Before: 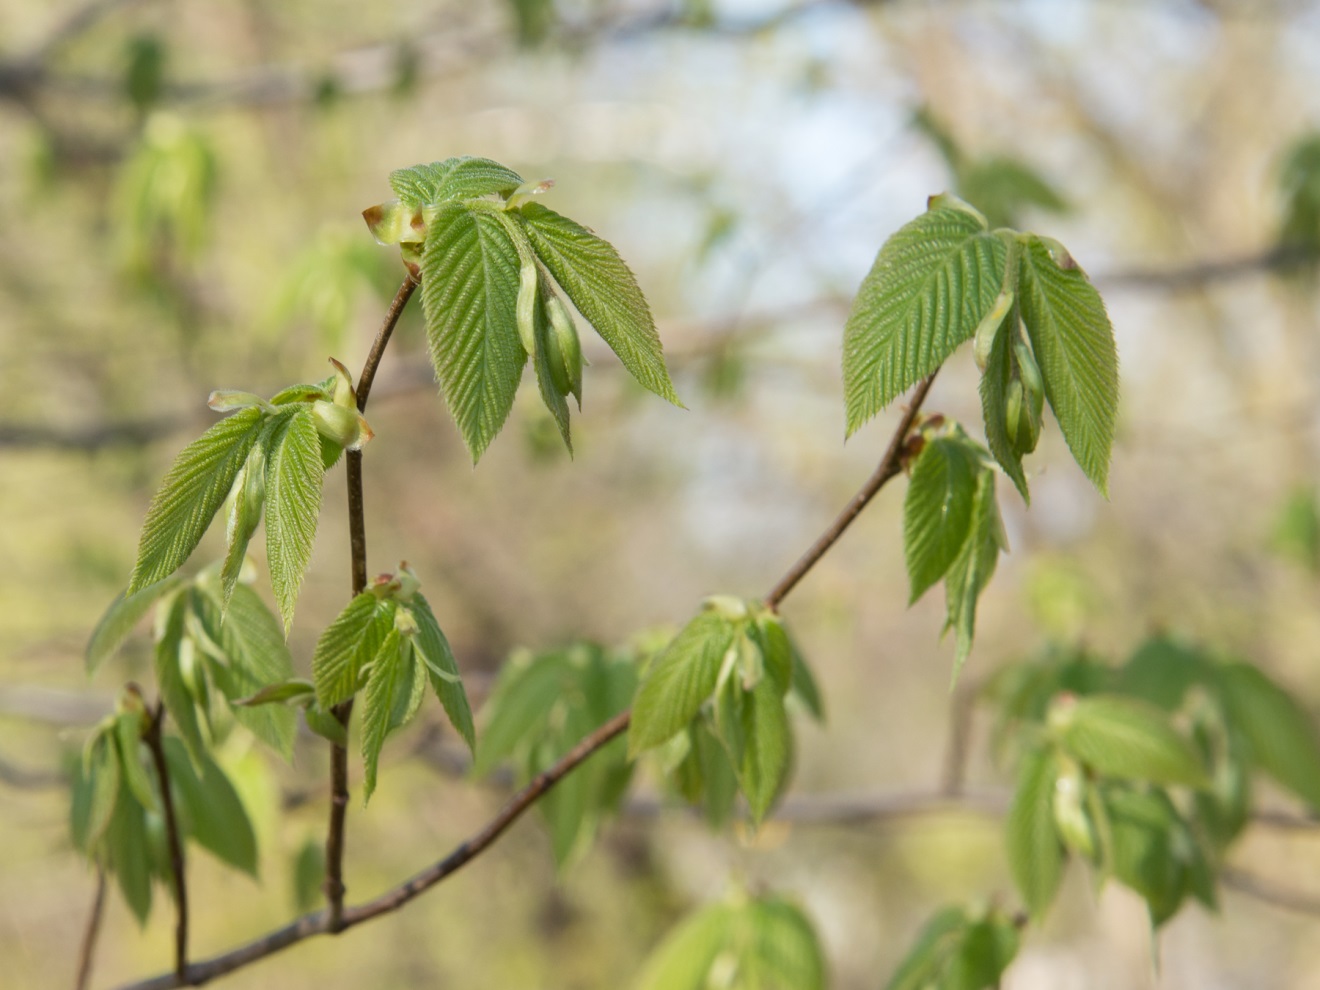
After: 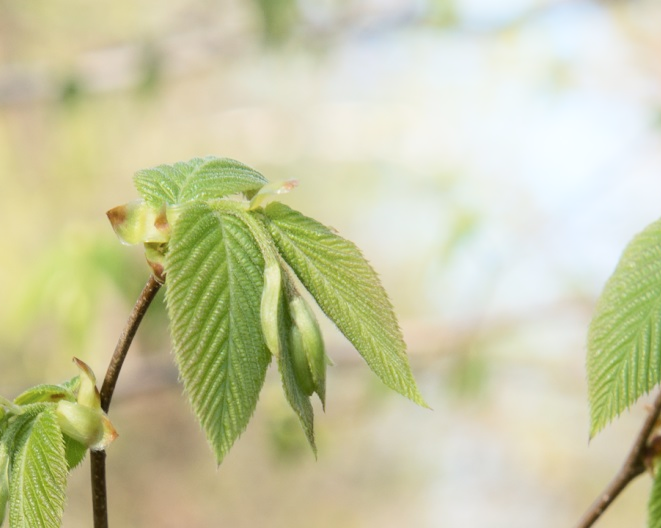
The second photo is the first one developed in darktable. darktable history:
shadows and highlights: highlights 72.45, soften with gaussian
contrast brightness saturation: contrast 0.103, brightness 0.01, saturation 0.015
crop: left 19.405%, right 30.496%, bottom 46.636%
